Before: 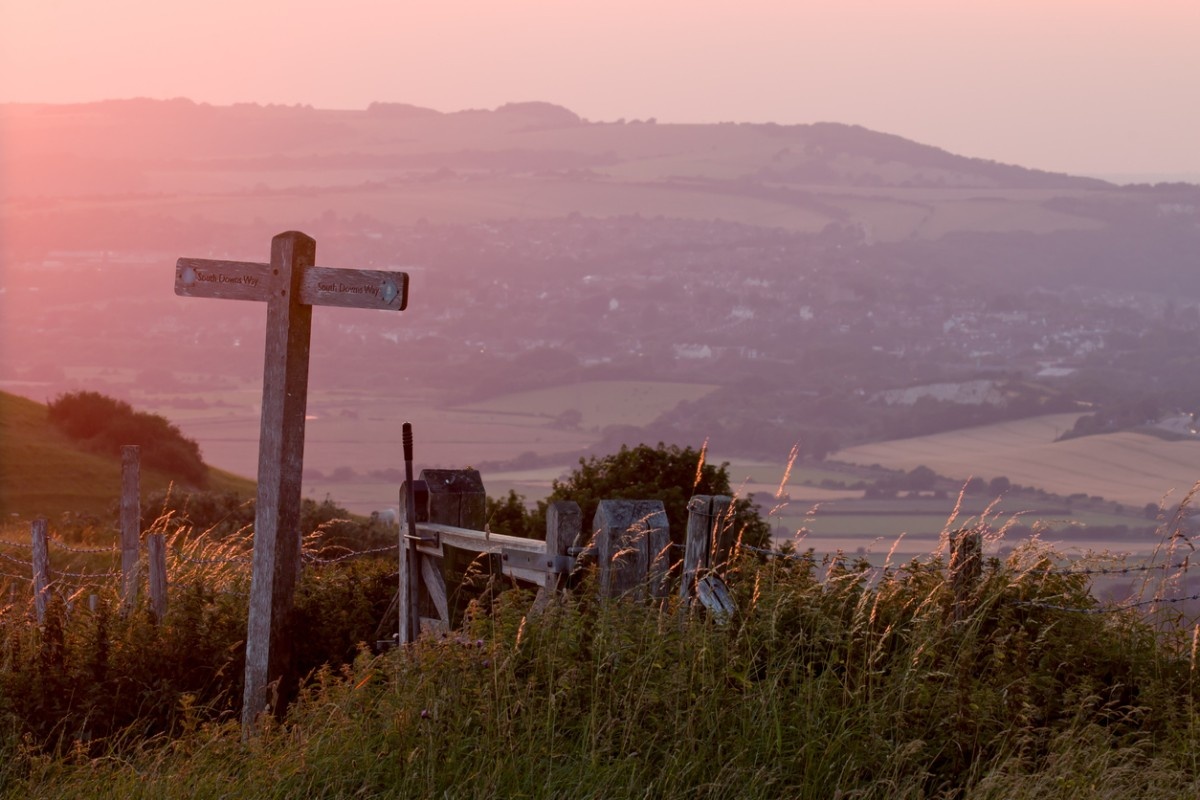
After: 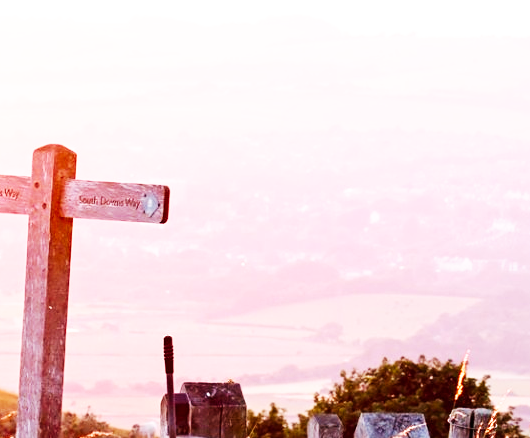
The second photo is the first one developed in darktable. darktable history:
crop: left 19.922%, top 10.878%, right 35.883%, bottom 34.312%
exposure: black level correction 0, exposure 1.107 EV, compensate highlight preservation false
sharpen: amount 0.203
base curve: curves: ch0 [(0, 0) (0.007, 0.004) (0.027, 0.03) (0.046, 0.07) (0.207, 0.54) (0.442, 0.872) (0.673, 0.972) (1, 1)], preserve colors none
